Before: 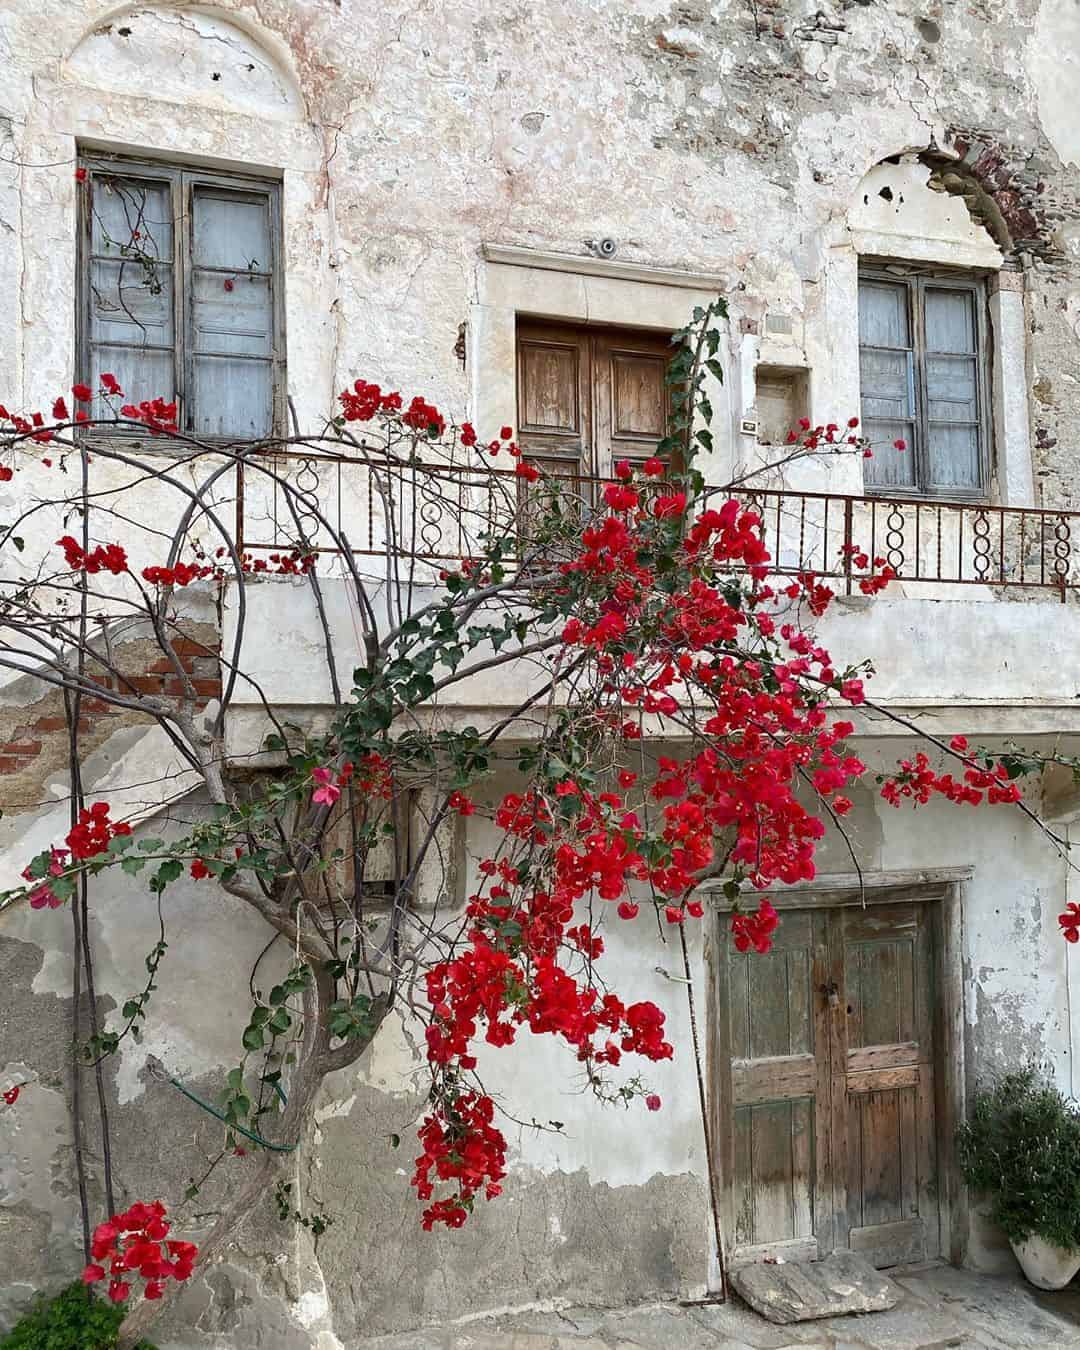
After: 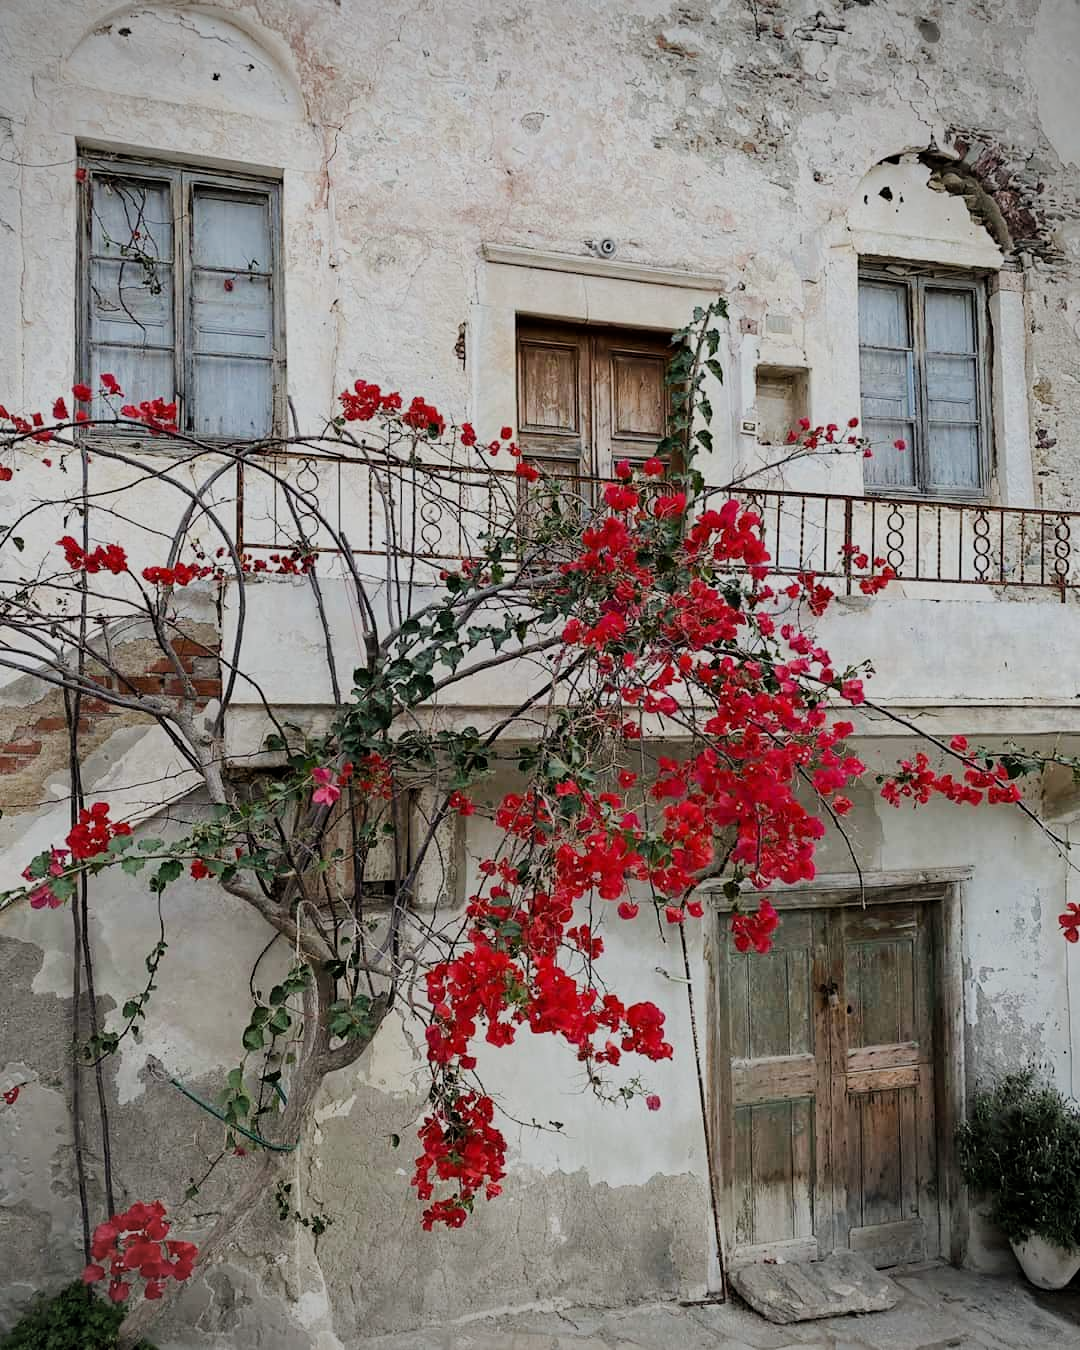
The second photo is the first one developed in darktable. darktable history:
filmic rgb: black relative exposure -7.15 EV, white relative exposure 5.36 EV, hardness 3.02
vignetting: on, module defaults
